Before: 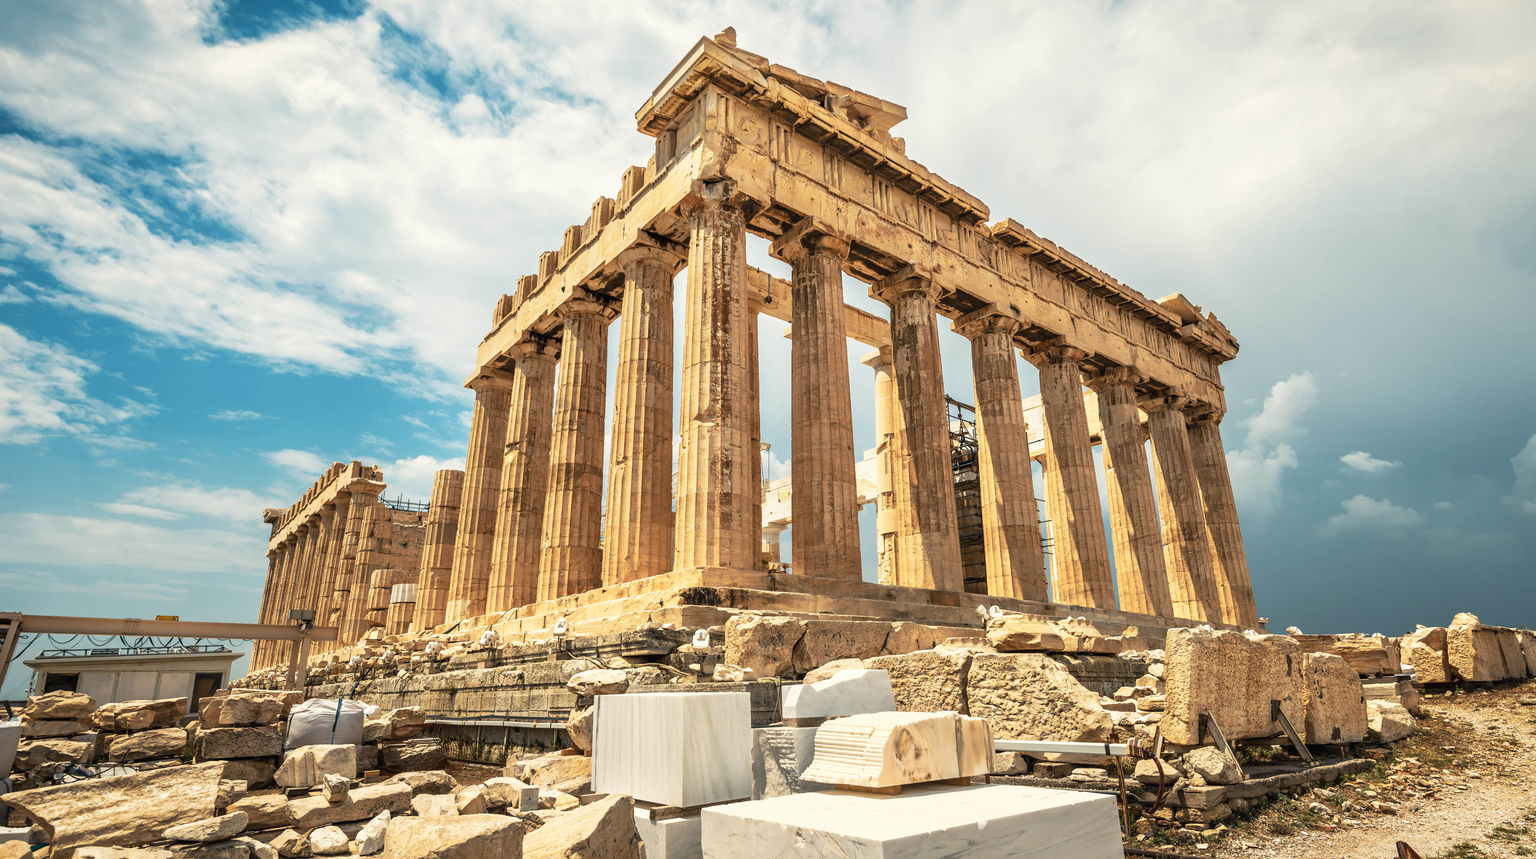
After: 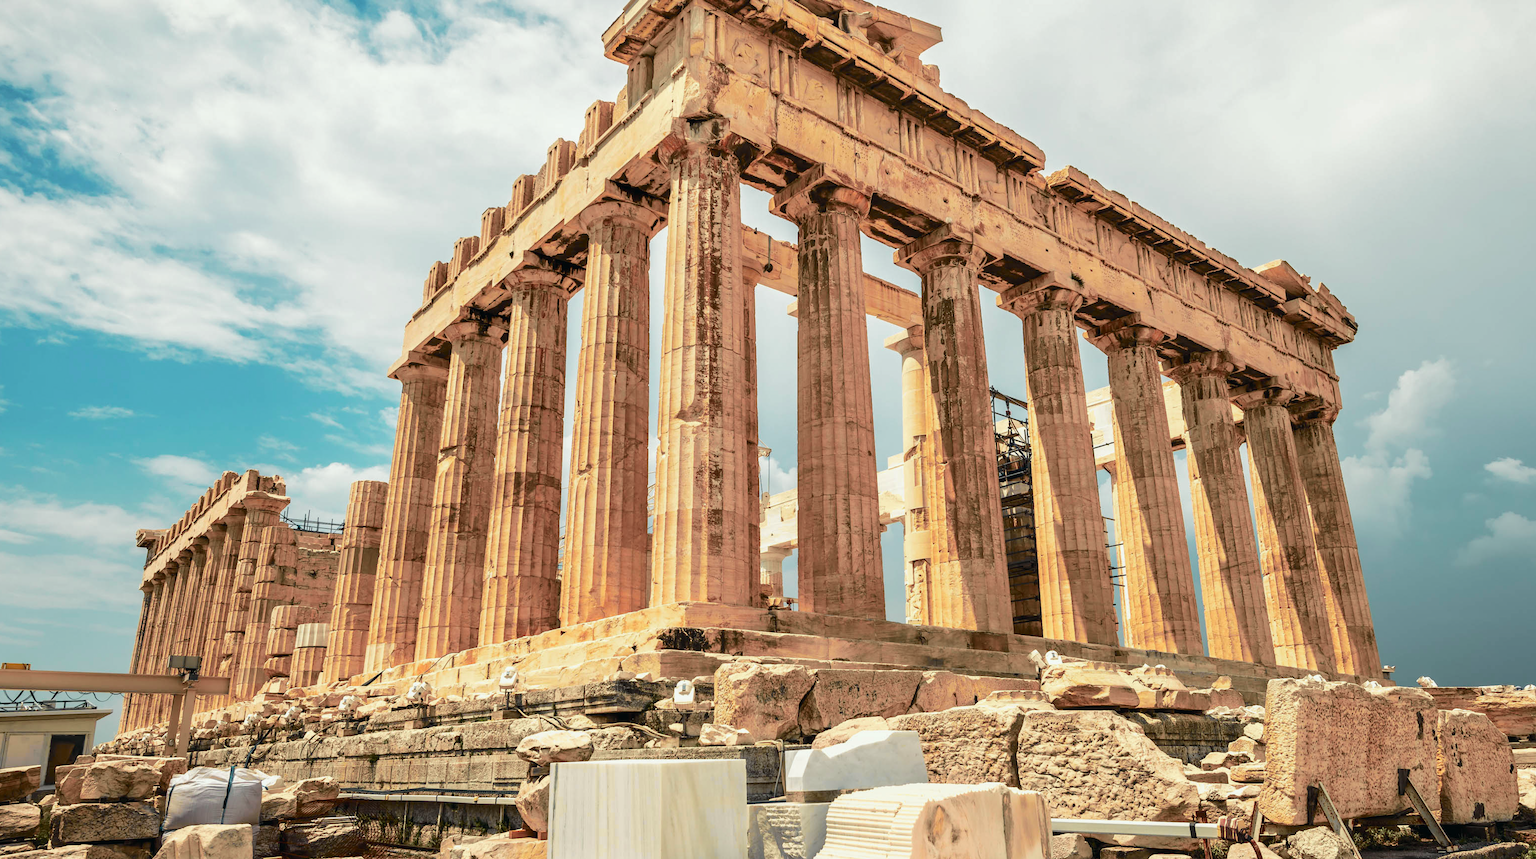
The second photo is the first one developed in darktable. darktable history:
tone curve: curves: ch0 [(0, 0.003) (0.211, 0.174) (0.482, 0.519) (0.843, 0.821) (0.992, 0.971)]; ch1 [(0, 0) (0.276, 0.206) (0.393, 0.364) (0.482, 0.477) (0.506, 0.5) (0.523, 0.523) (0.572, 0.592) (0.695, 0.767) (1, 1)]; ch2 [(0, 0) (0.438, 0.456) (0.498, 0.497) (0.536, 0.527) (0.562, 0.584) (0.619, 0.602) (0.698, 0.698) (1, 1)], color space Lab, independent channels, preserve colors none
crop and rotate: left 10.071%, top 10.071%, right 10.02%, bottom 10.02%
